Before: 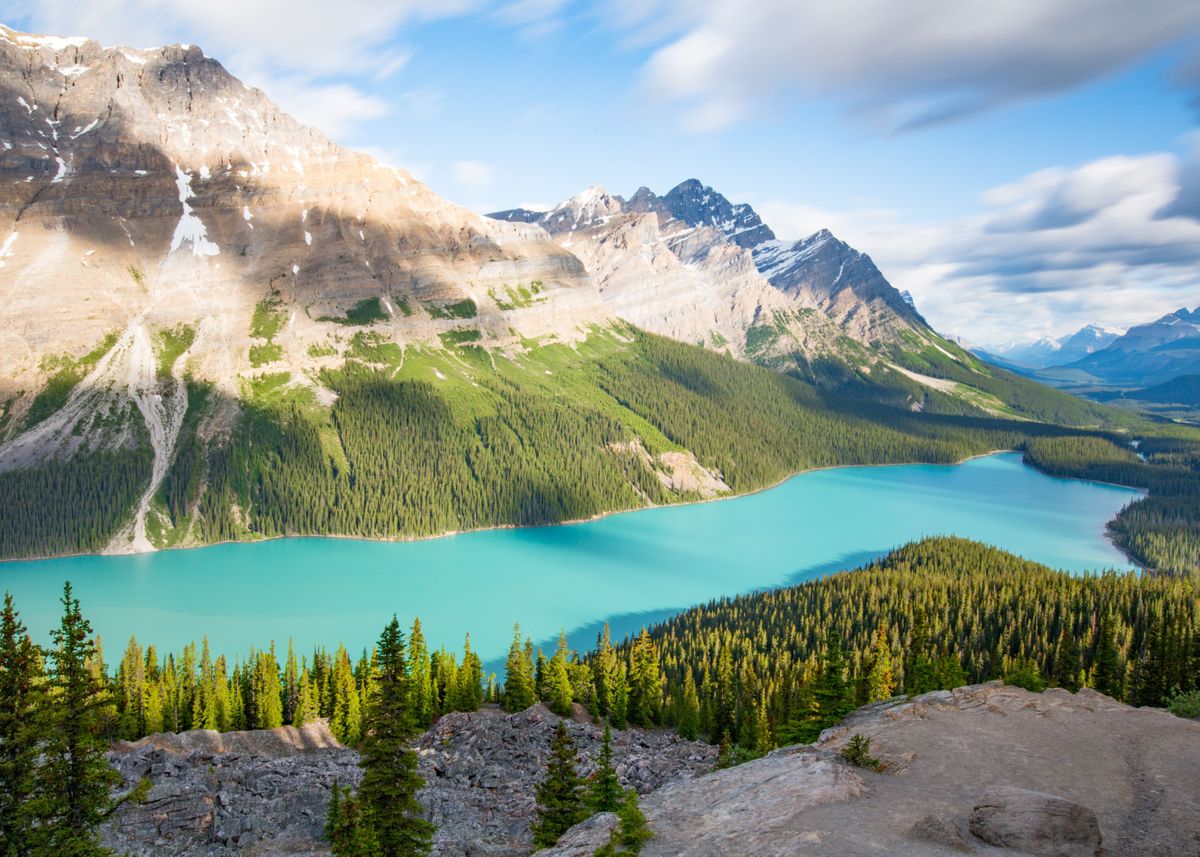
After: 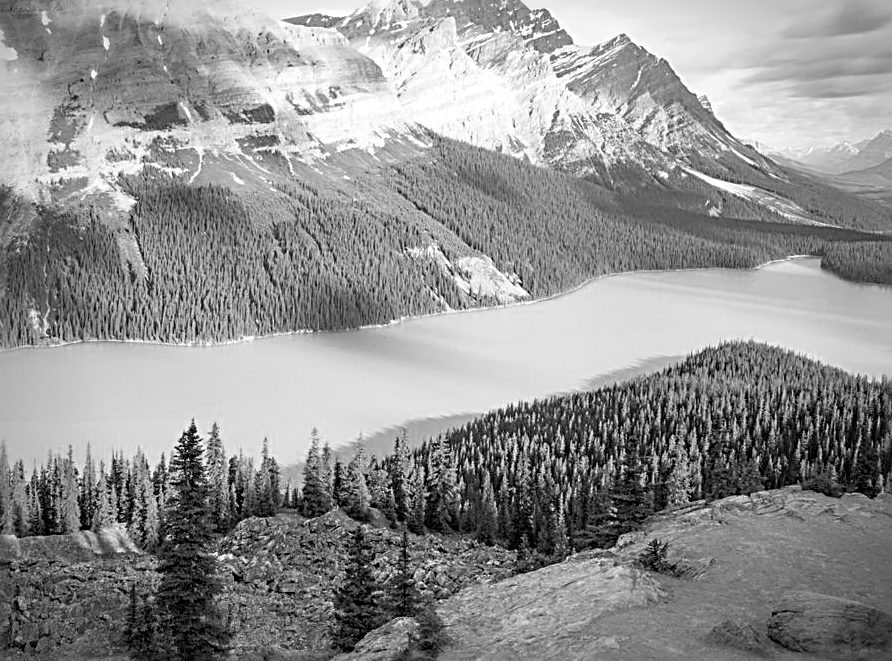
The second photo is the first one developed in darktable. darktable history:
vignetting: automatic ratio true, unbound false
color calibration: output gray [0.23, 0.37, 0.4, 0], gray › normalize channels true, illuminant as shot in camera, x 0.358, y 0.373, temperature 4628.91 K, gamut compression 0.015
levels: levels [0, 0.435, 0.917]
sharpen: radius 2.837, amount 0.728
exposure: black level correction 0.001, compensate highlight preservation false
crop: left 16.878%, top 22.788%, right 8.788%
